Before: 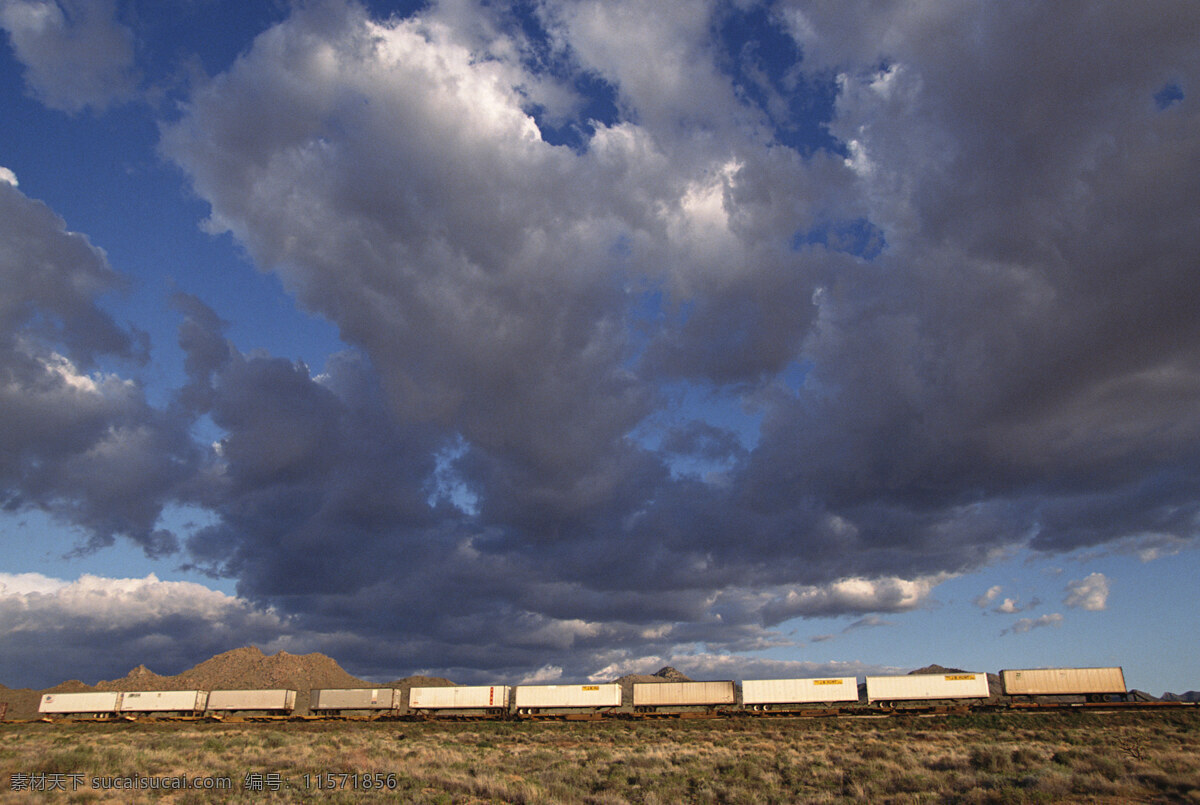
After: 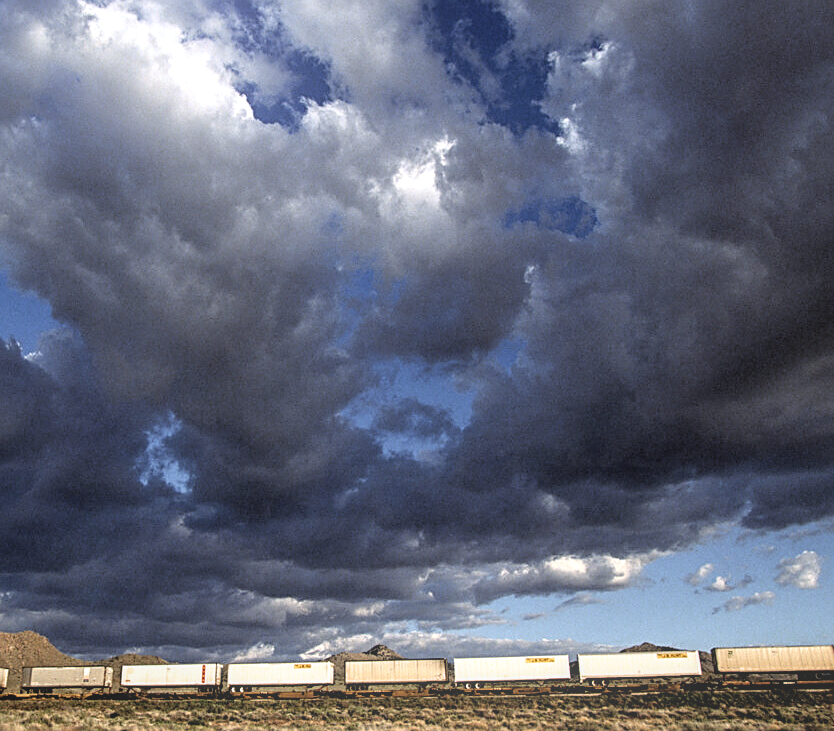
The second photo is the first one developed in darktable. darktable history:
color balance: lift [1.004, 1.002, 1.002, 0.998], gamma [1, 1.007, 1.002, 0.993], gain [1, 0.977, 1.013, 1.023], contrast -3.64%
bloom: on, module defaults
white balance: red 0.976, blue 1.04
local contrast: on, module defaults
crop and rotate: left 24.034%, top 2.838%, right 6.406%, bottom 6.299%
filmic rgb: black relative exposure -3.63 EV, white relative exposure 2.16 EV, hardness 3.62
sharpen: on, module defaults
